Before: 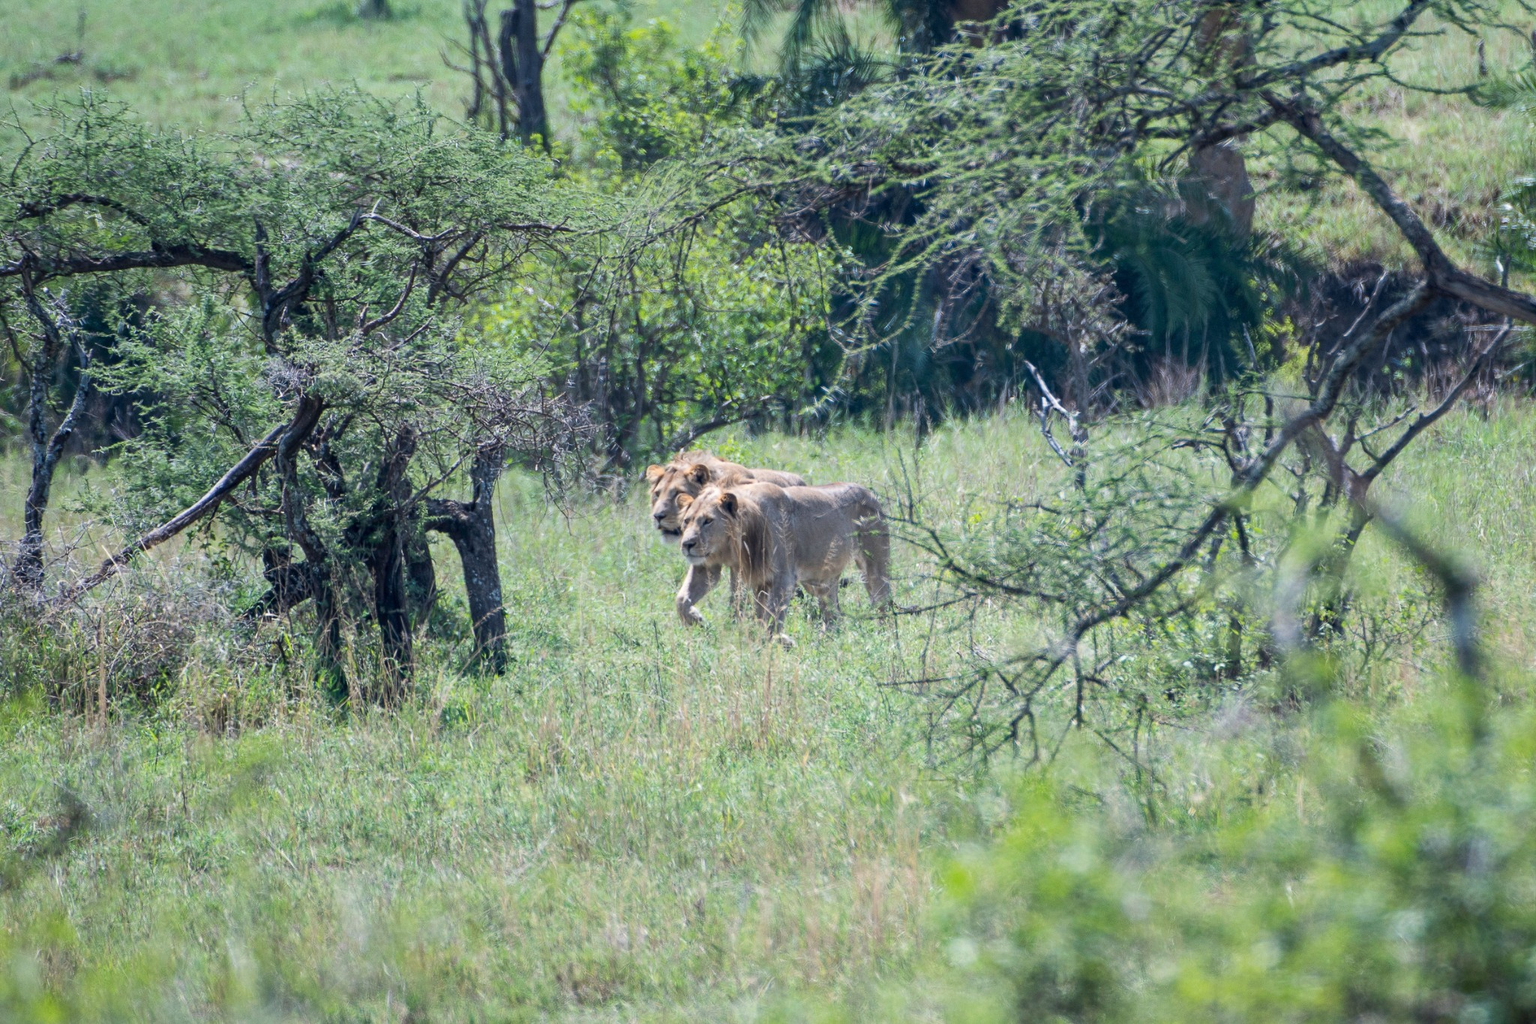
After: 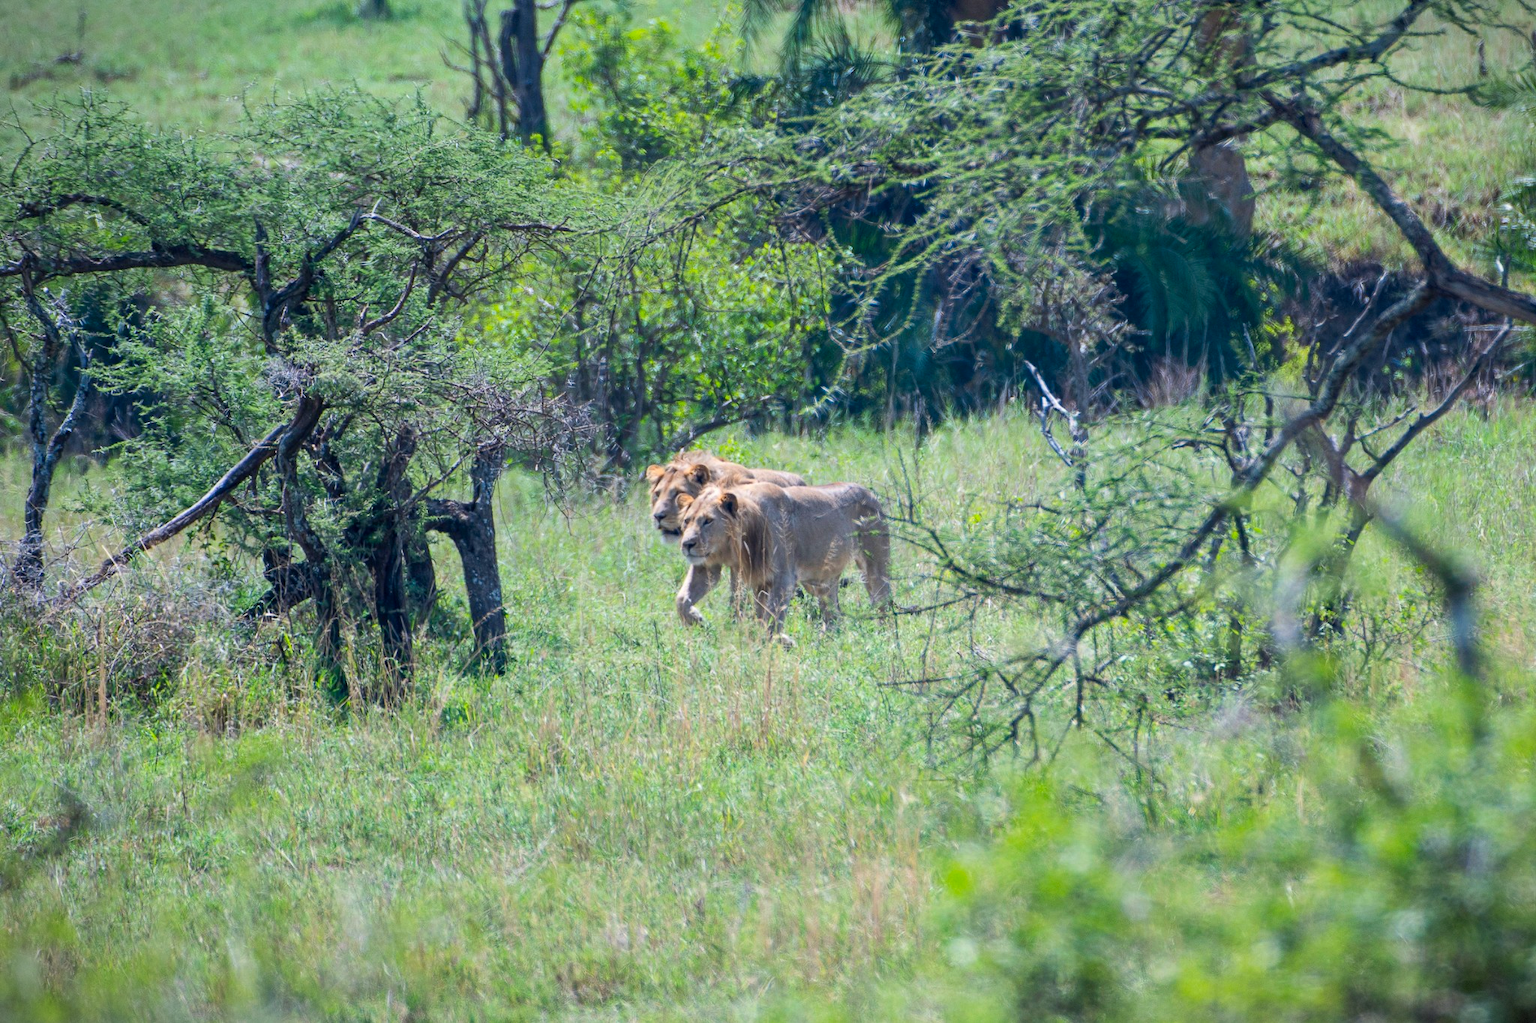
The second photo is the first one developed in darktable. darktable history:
color correction: saturation 1.34
vignetting: fall-off start 100%, brightness -0.406, saturation -0.3, width/height ratio 1.324, dithering 8-bit output, unbound false
